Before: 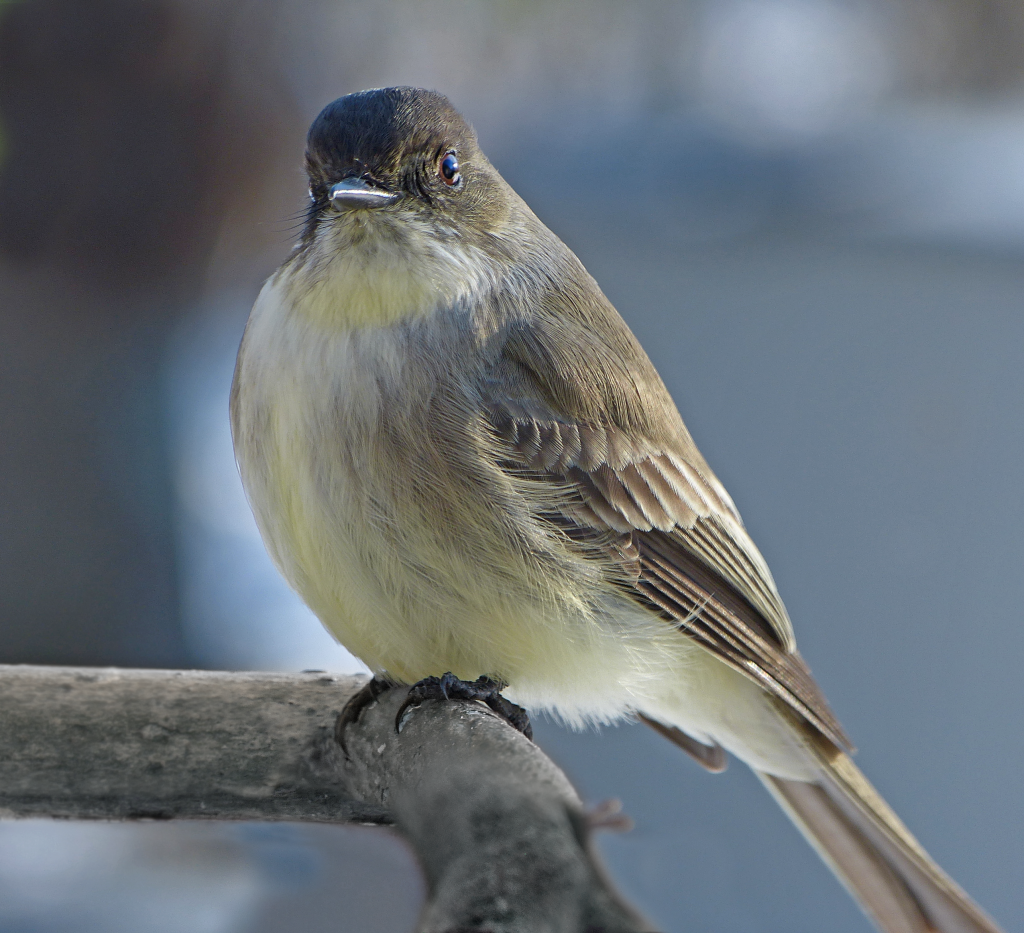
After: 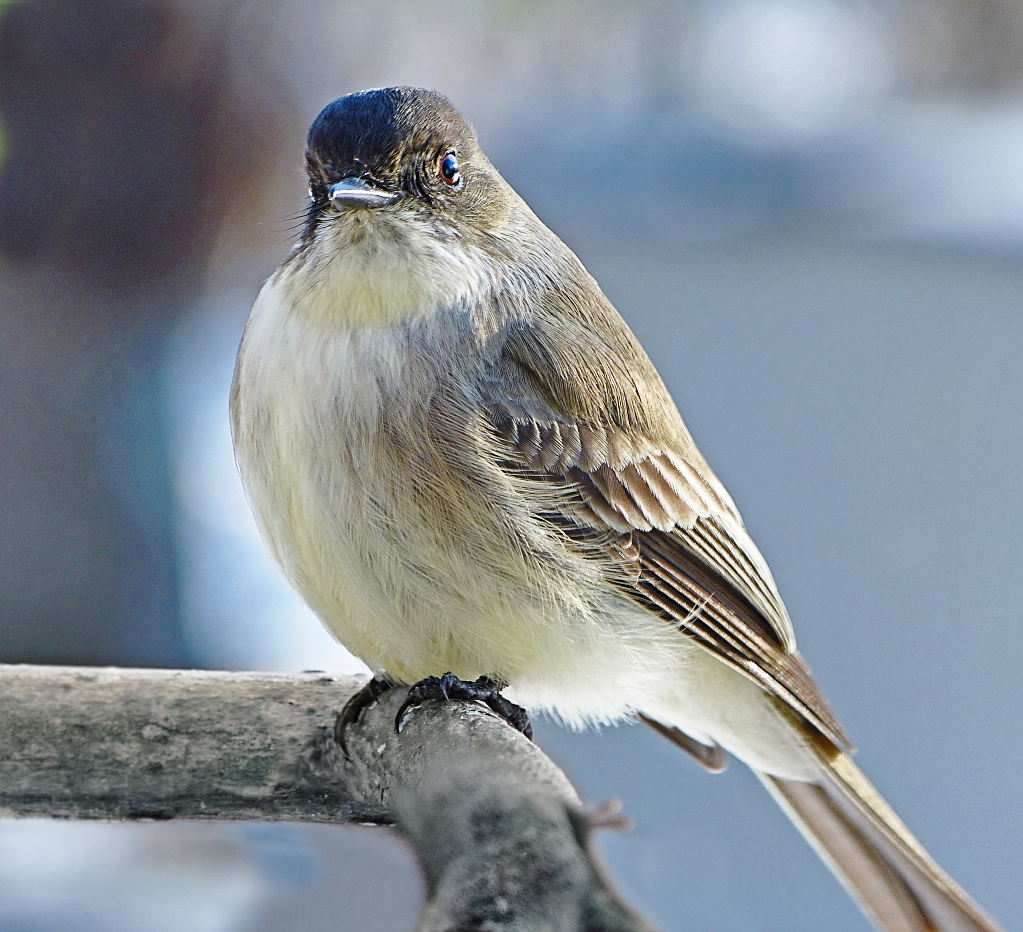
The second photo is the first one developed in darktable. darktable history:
color zones: curves: ch0 [(0.11, 0.396) (0.195, 0.36) (0.25, 0.5) (0.303, 0.412) (0.357, 0.544) (0.75, 0.5) (0.967, 0.328)]; ch1 [(0, 0.468) (0.112, 0.512) (0.202, 0.6) (0.25, 0.5) (0.307, 0.352) (0.357, 0.544) (0.75, 0.5) (0.963, 0.524)]
base curve: curves: ch0 [(0, 0) (0.028, 0.03) (0.121, 0.232) (0.46, 0.748) (0.859, 0.968) (1, 1)], preserve colors none
sharpen: on, module defaults
shadows and highlights: low approximation 0.01, soften with gaussian
